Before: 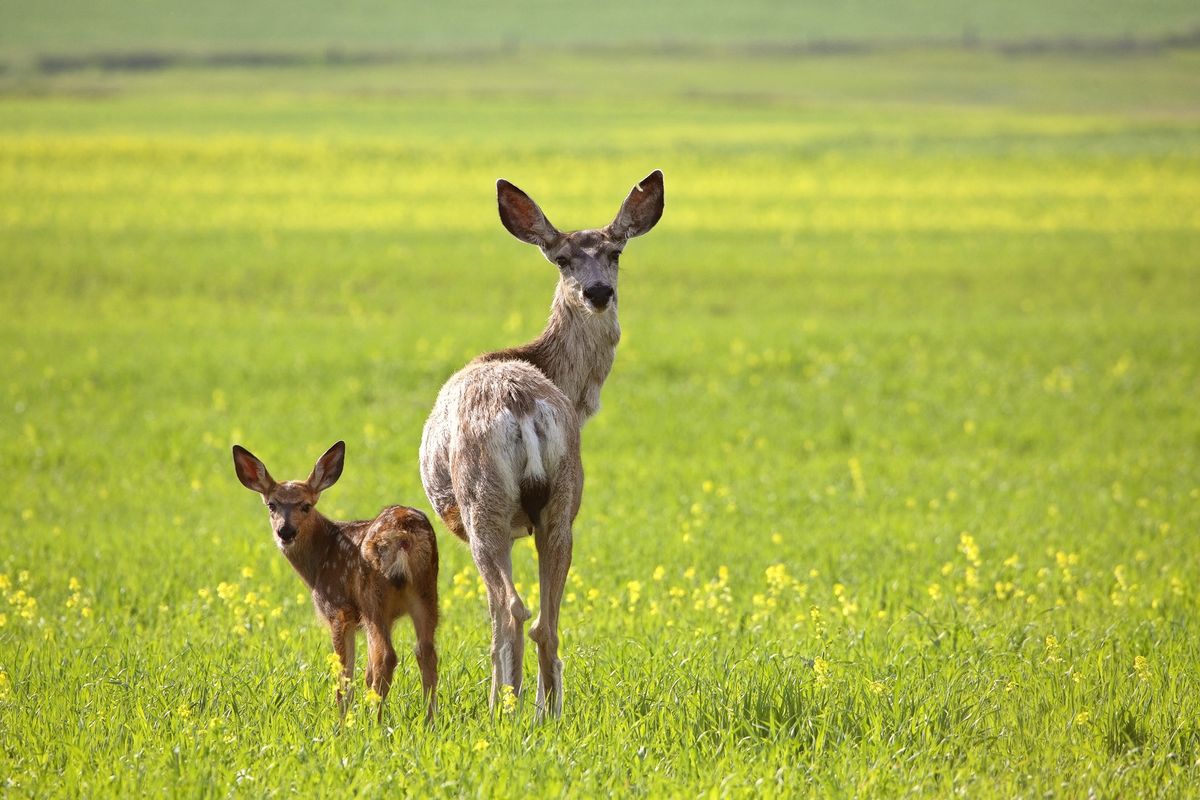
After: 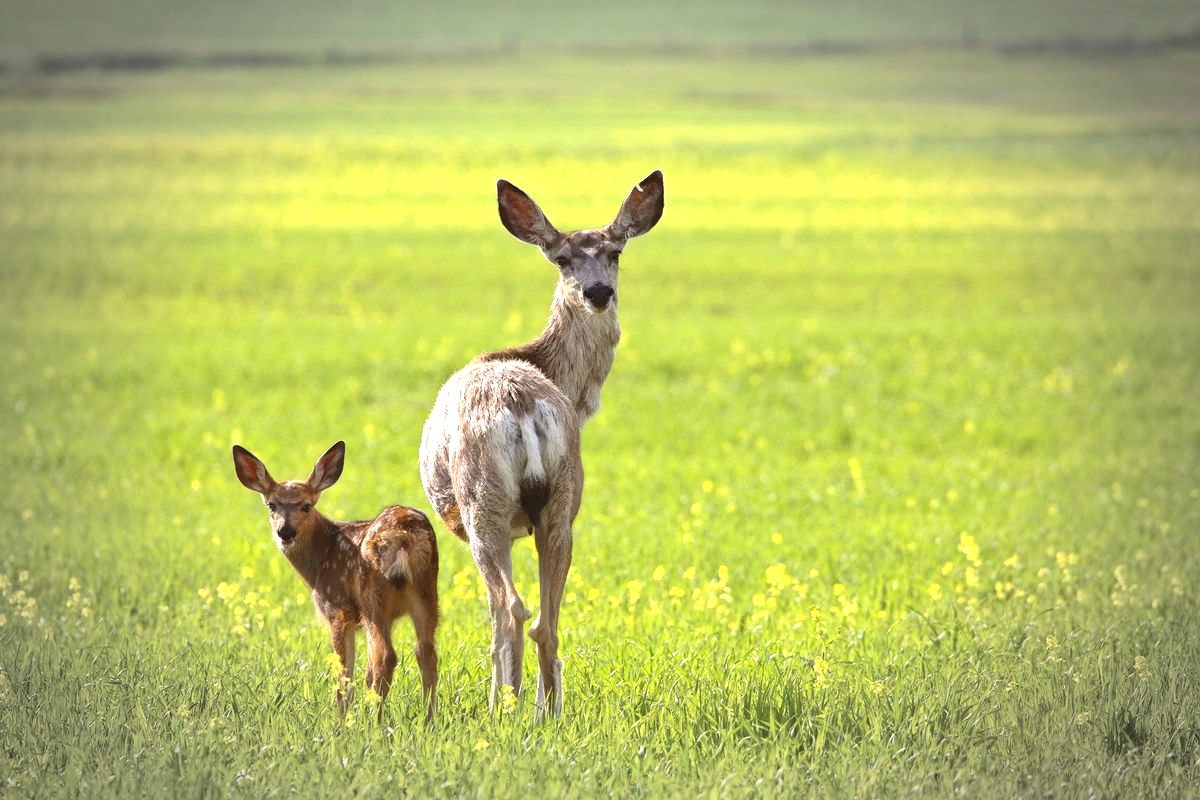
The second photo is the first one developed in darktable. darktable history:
exposure: black level correction -0.002, exposure 0.541 EV, compensate highlight preservation false
vignetting: fall-off start 70.08%, width/height ratio 1.334
